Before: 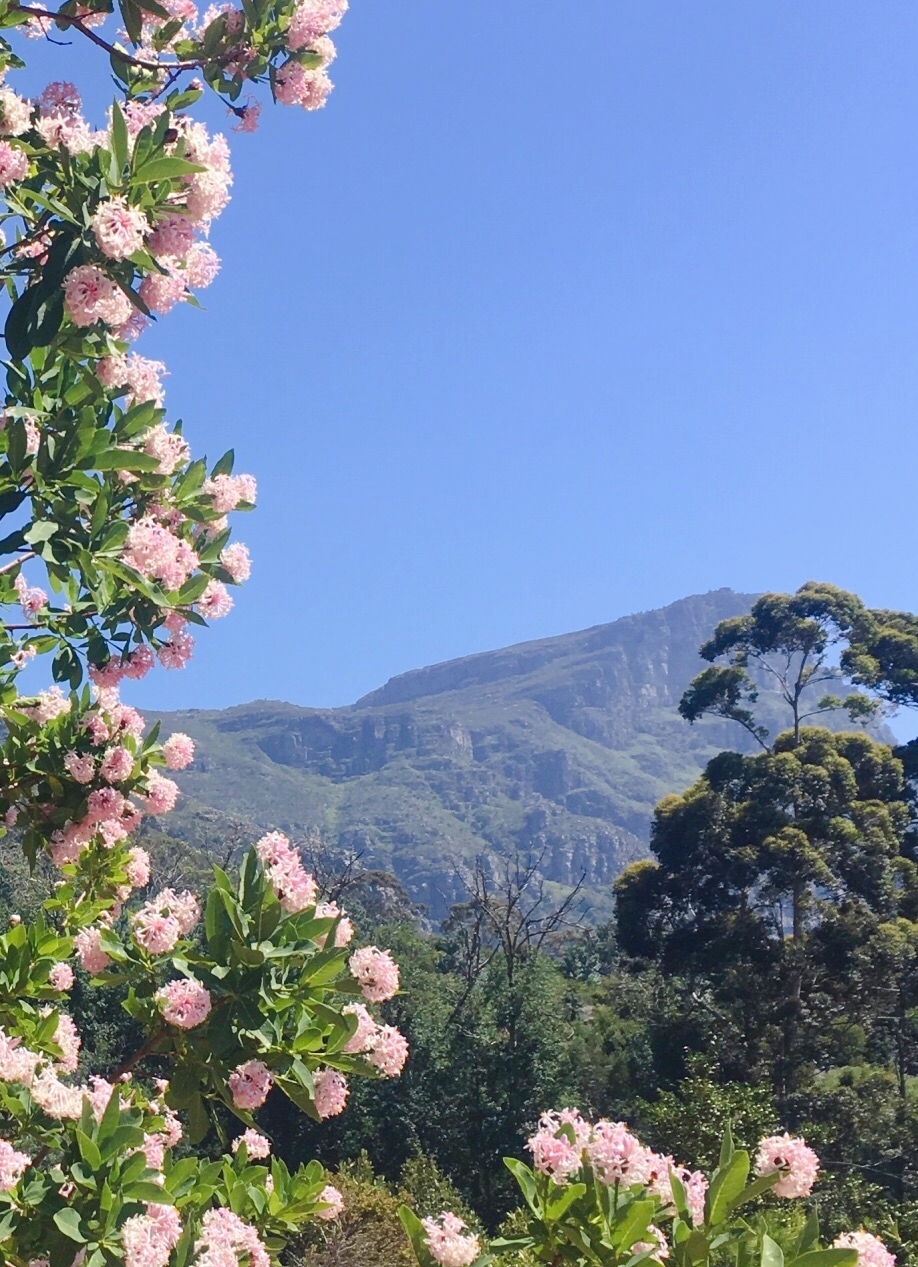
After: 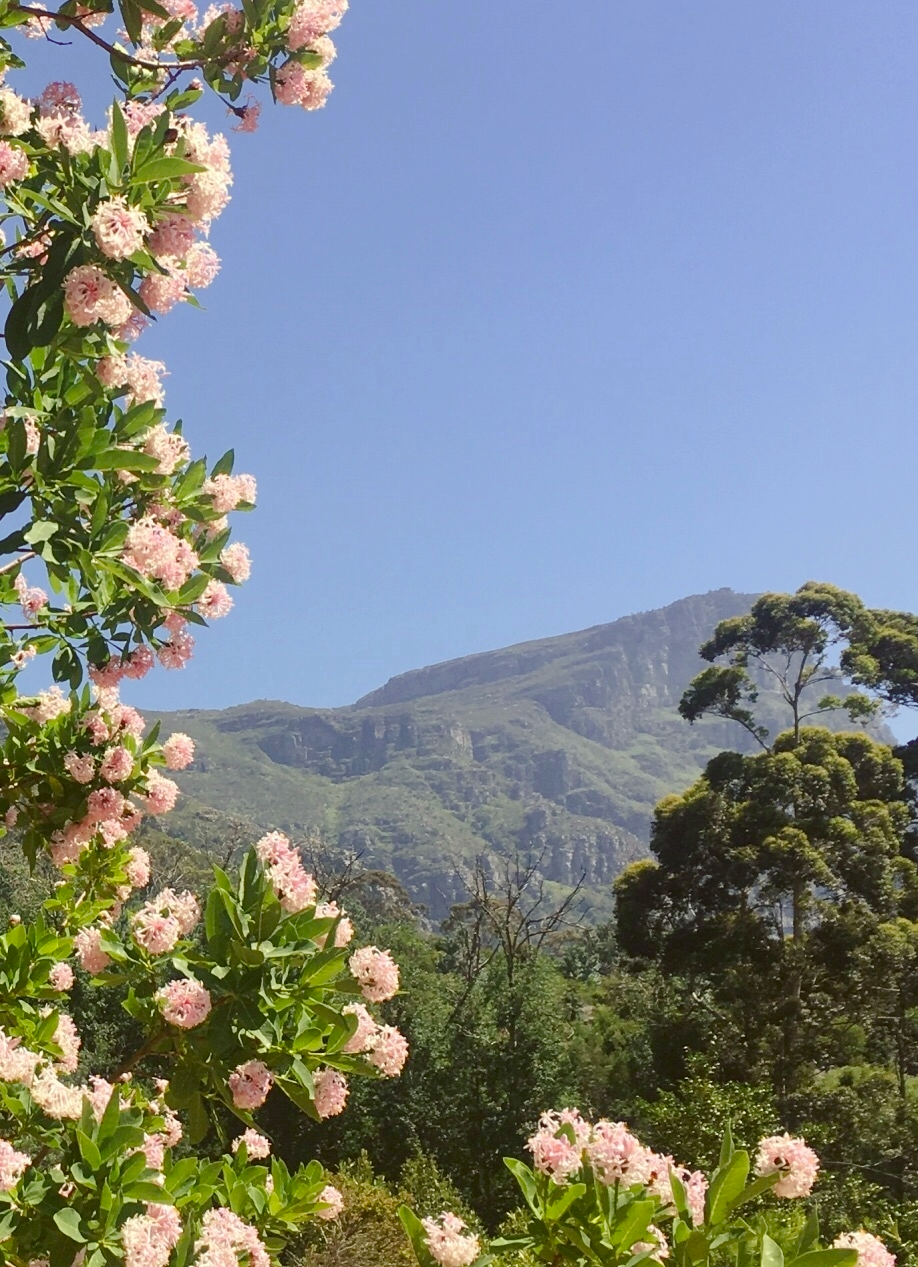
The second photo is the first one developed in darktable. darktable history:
color correction: highlights a* -1.74, highlights b* 10.07, shadows a* 0.522, shadows b* 19.63
